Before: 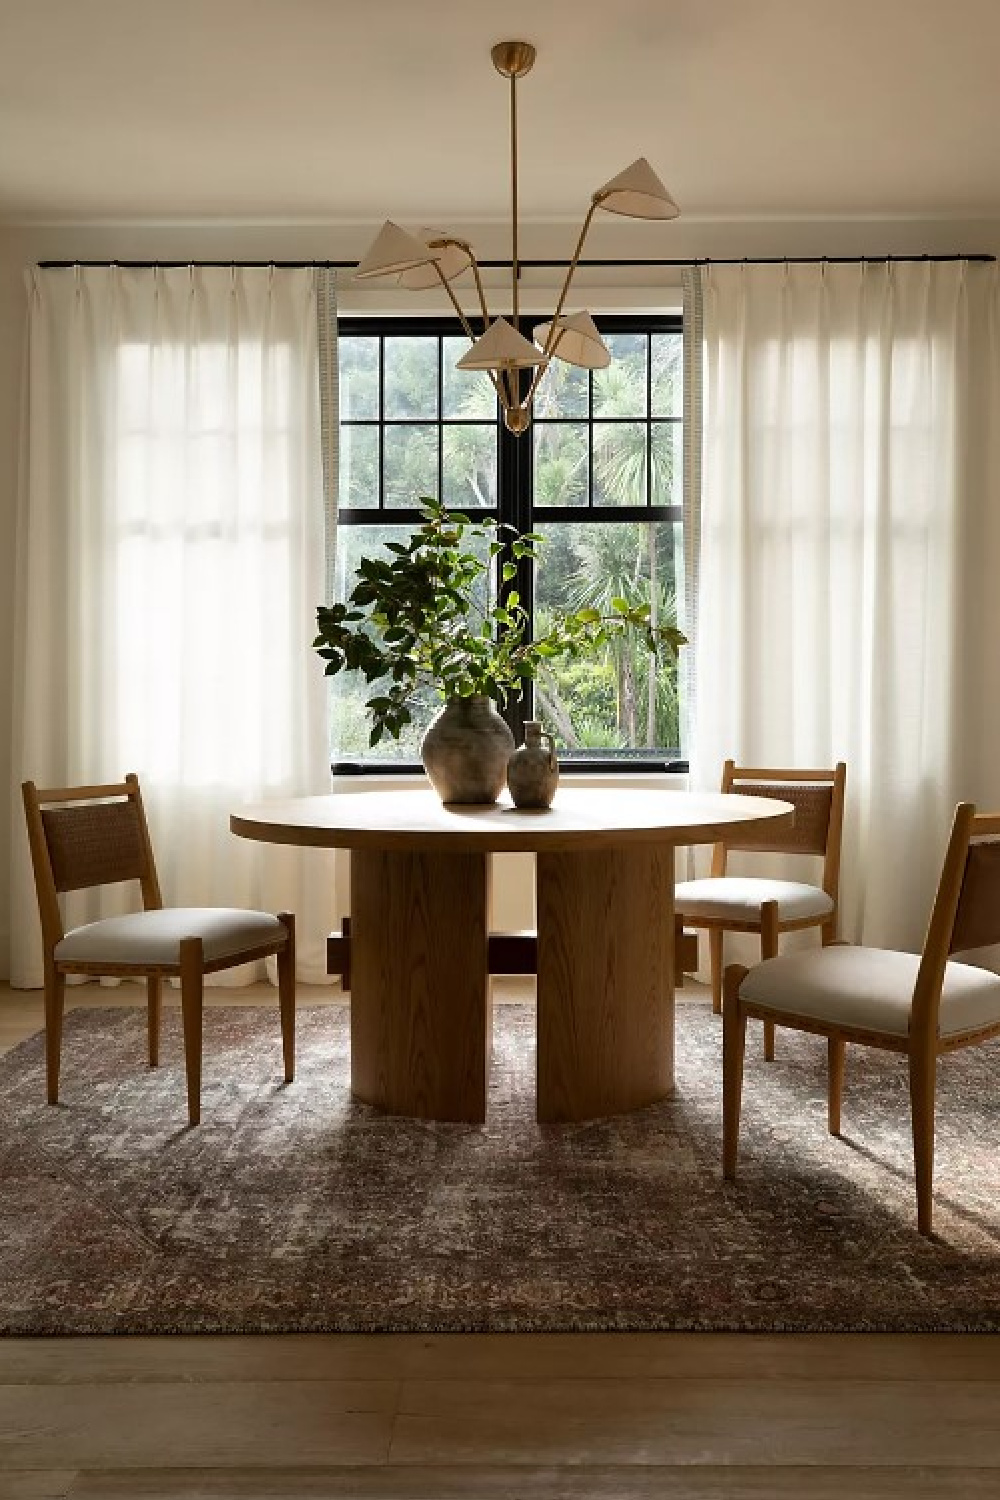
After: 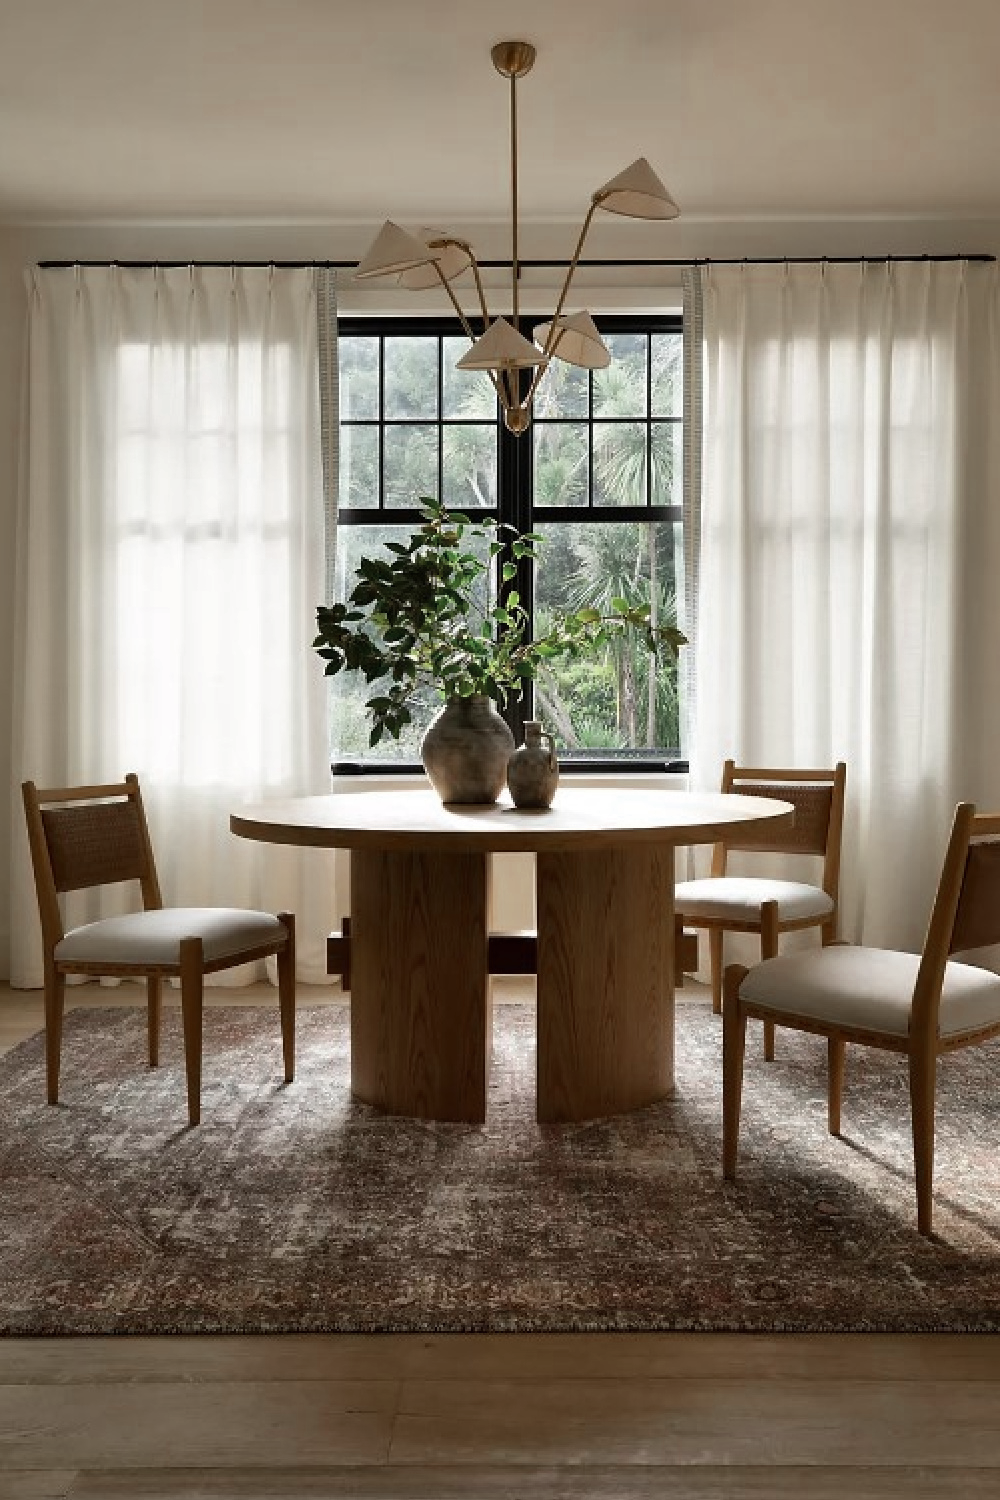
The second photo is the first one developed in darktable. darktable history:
shadows and highlights: highlights color adjustment 0.233%, low approximation 0.01, soften with gaussian
color zones: curves: ch0 [(0, 0.5) (0.125, 0.4) (0.25, 0.5) (0.375, 0.4) (0.5, 0.4) (0.625, 0.35) (0.75, 0.35) (0.875, 0.5)]; ch1 [(0, 0.35) (0.125, 0.45) (0.25, 0.35) (0.375, 0.35) (0.5, 0.35) (0.625, 0.35) (0.75, 0.45) (0.875, 0.35)]; ch2 [(0, 0.6) (0.125, 0.5) (0.25, 0.5) (0.375, 0.6) (0.5, 0.6) (0.625, 0.5) (0.75, 0.5) (0.875, 0.5)]
